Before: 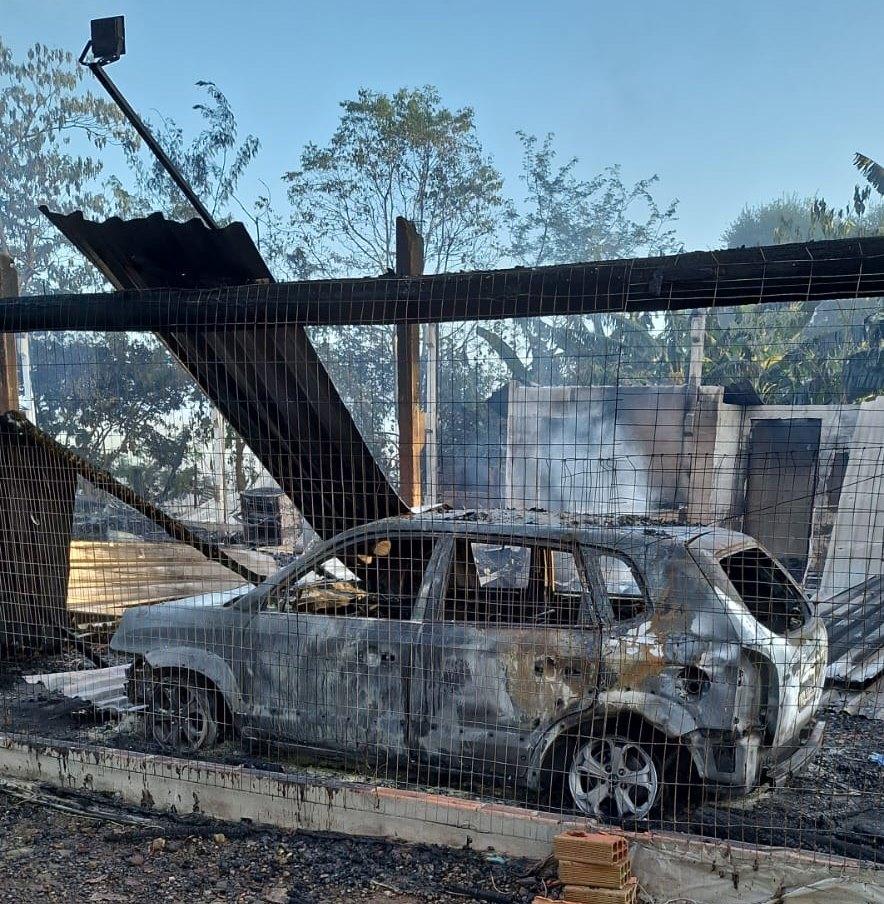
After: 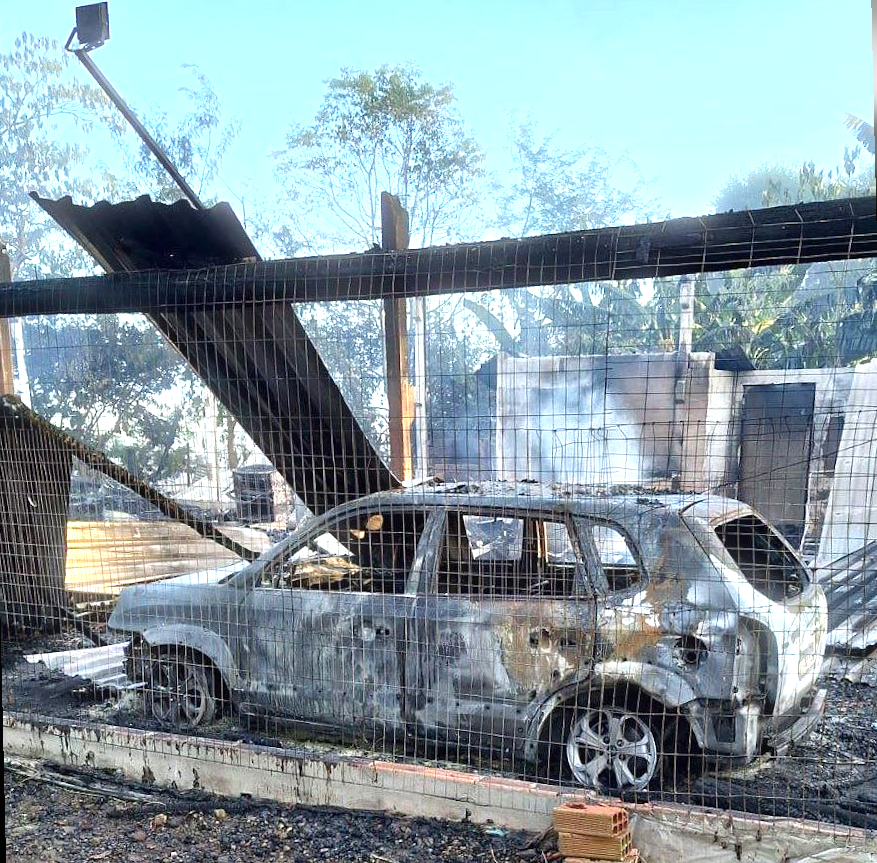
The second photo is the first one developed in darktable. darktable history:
bloom: size 3%, threshold 100%, strength 0%
rotate and perspective: rotation -1.32°, lens shift (horizontal) -0.031, crop left 0.015, crop right 0.985, crop top 0.047, crop bottom 0.982
exposure: black level correction 0, exposure 1.1 EV, compensate exposure bias true, compensate highlight preservation false
